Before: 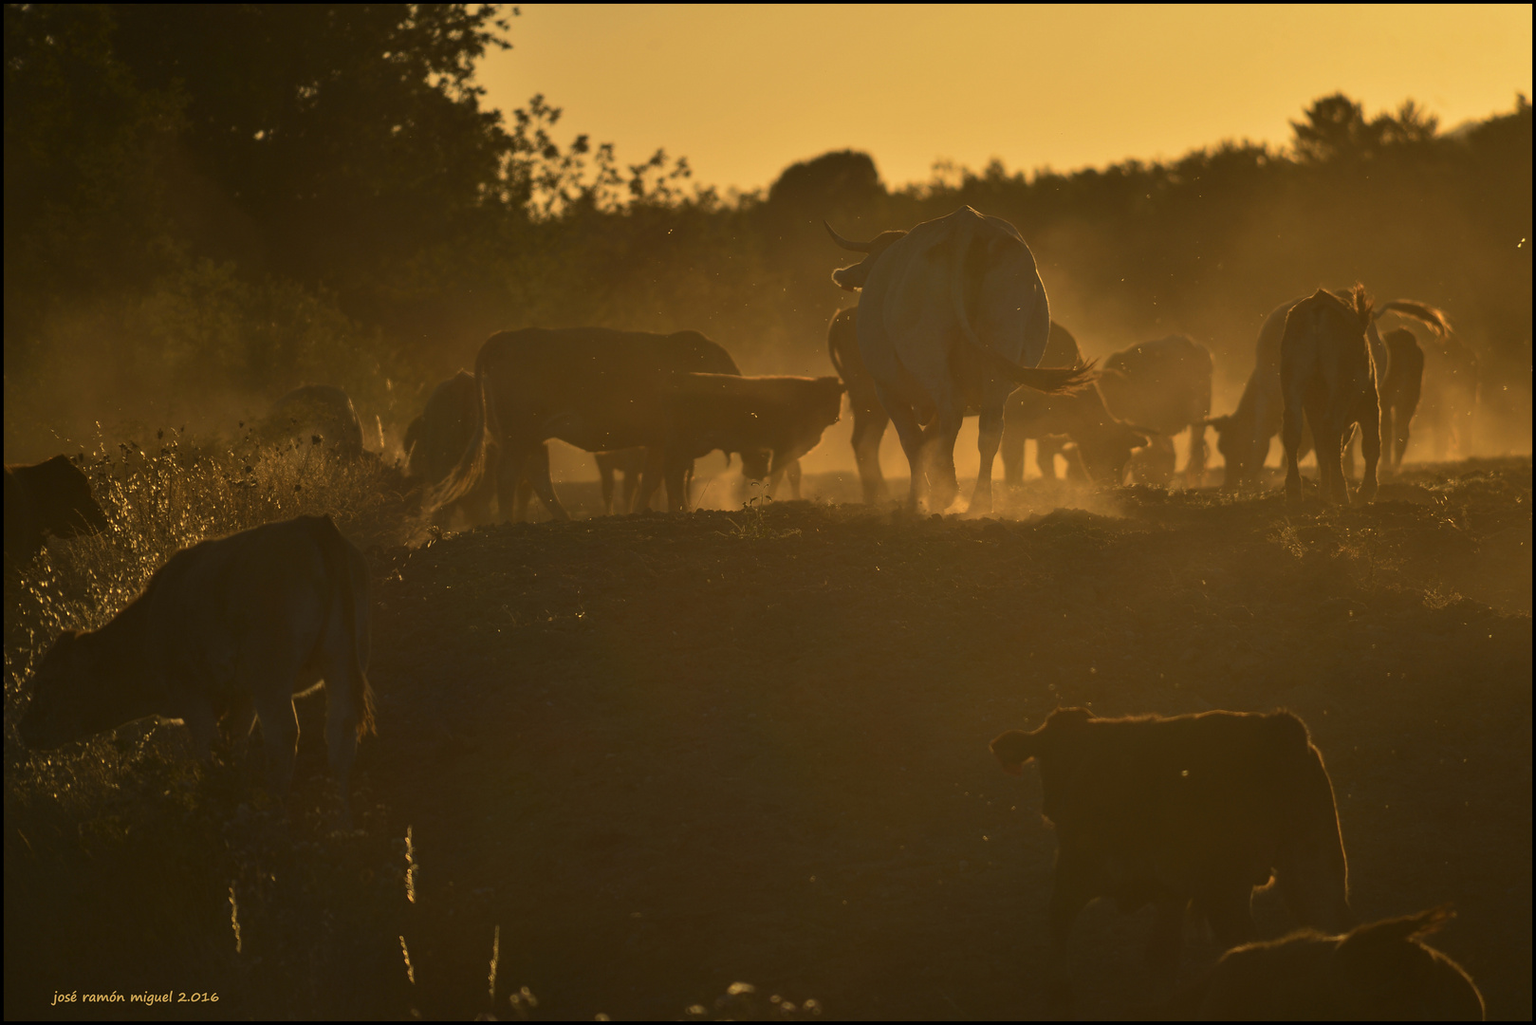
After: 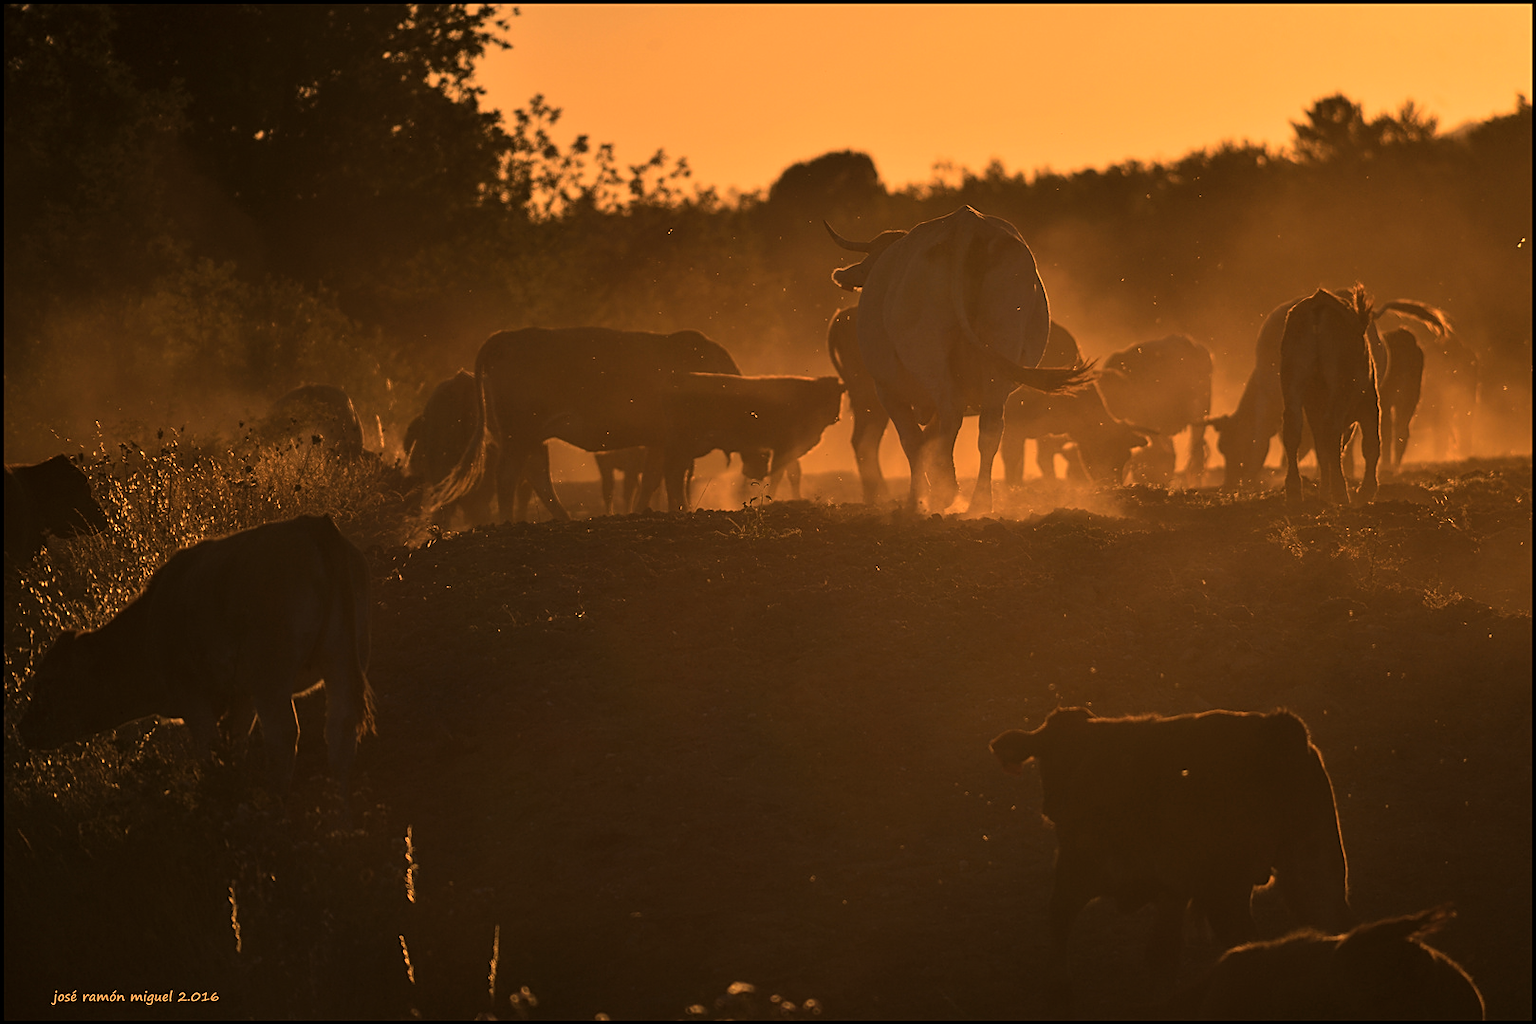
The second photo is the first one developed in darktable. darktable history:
local contrast: highlights 100%, shadows 100%, detail 120%, midtone range 0.2
color correction: highlights a* 40, highlights b* 40, saturation 0.69
sharpen: on, module defaults
tone curve: curves: ch0 [(0, 0) (0.08, 0.056) (0.4, 0.4) (0.6, 0.612) (0.92, 0.924) (1, 1)], color space Lab, linked channels, preserve colors none
contrast equalizer: octaves 7, y [[0.6 ×6], [0.55 ×6], [0 ×6], [0 ×6], [0 ×6]], mix -0.2
